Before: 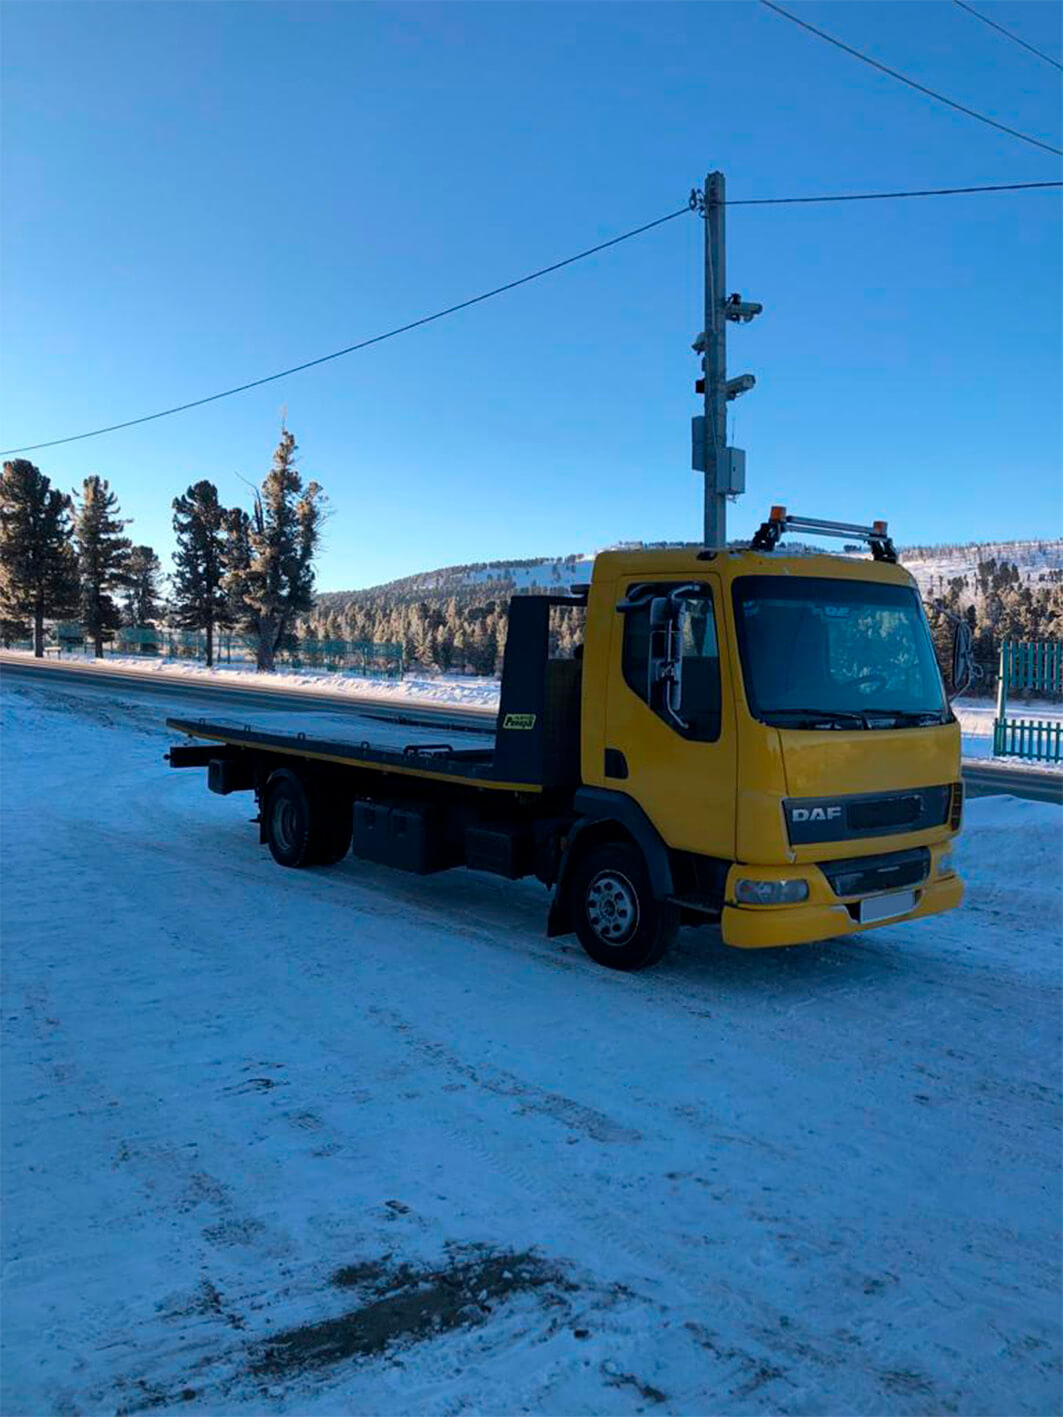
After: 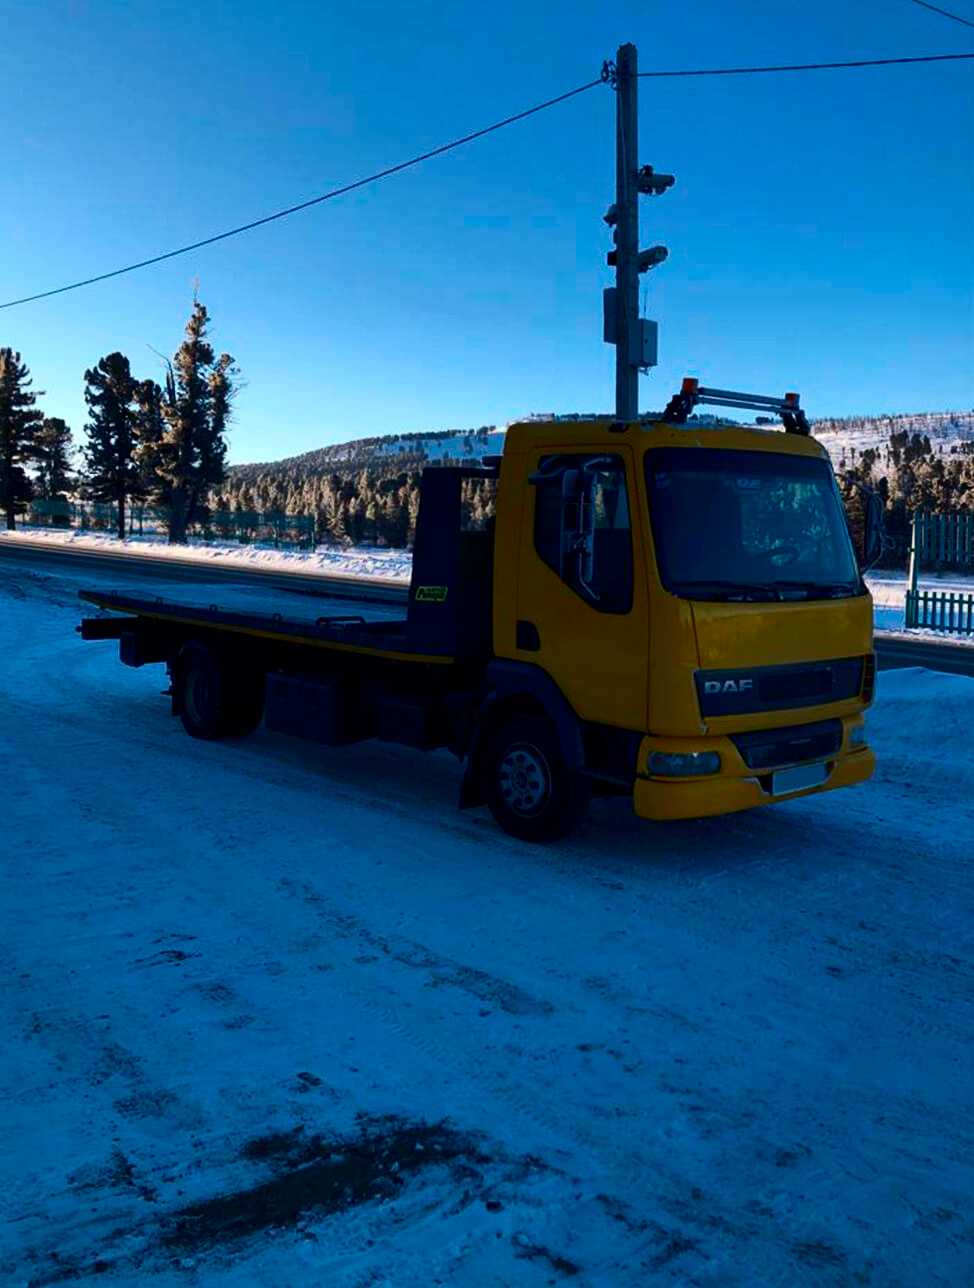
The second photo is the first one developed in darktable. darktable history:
contrast brightness saturation: contrast 0.186, brightness -0.237, saturation 0.116
crop and rotate: left 8.362%, top 9.09%
